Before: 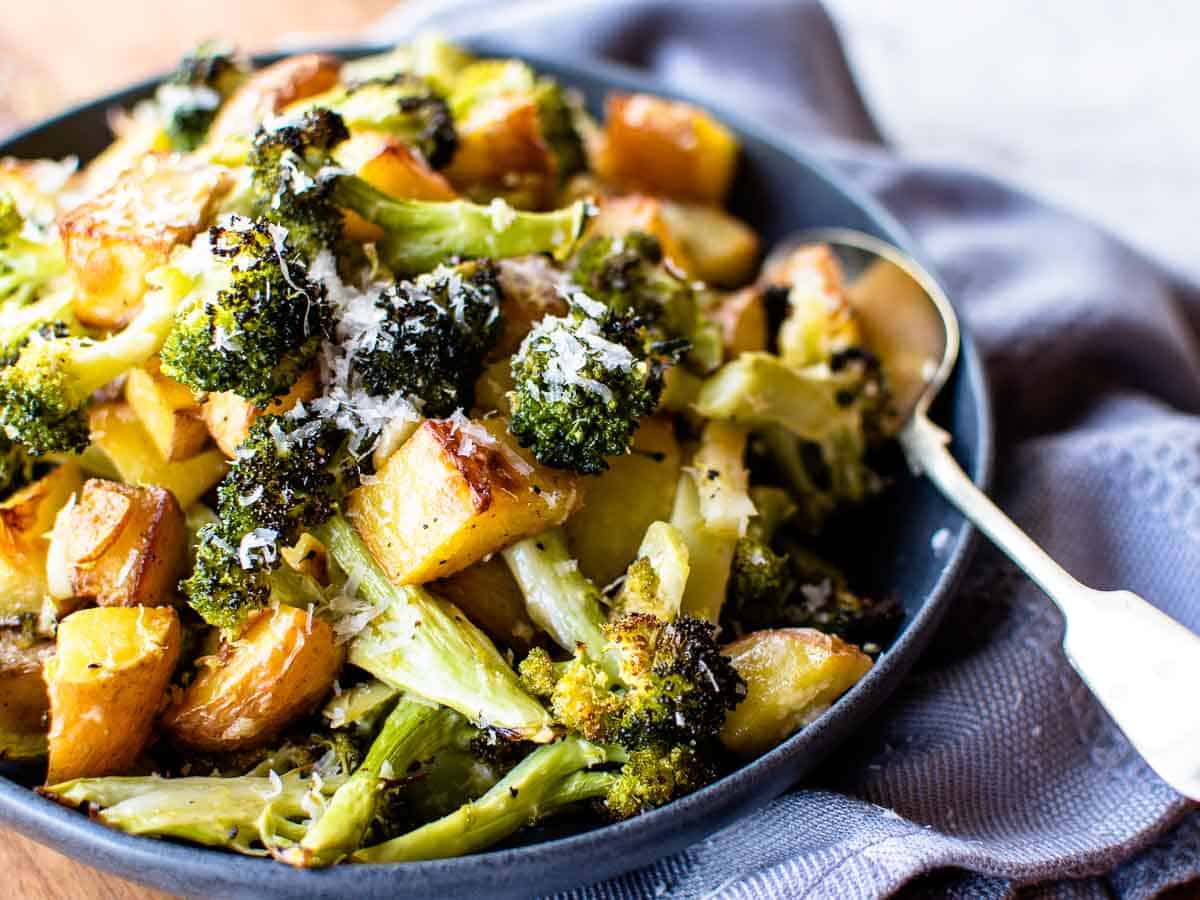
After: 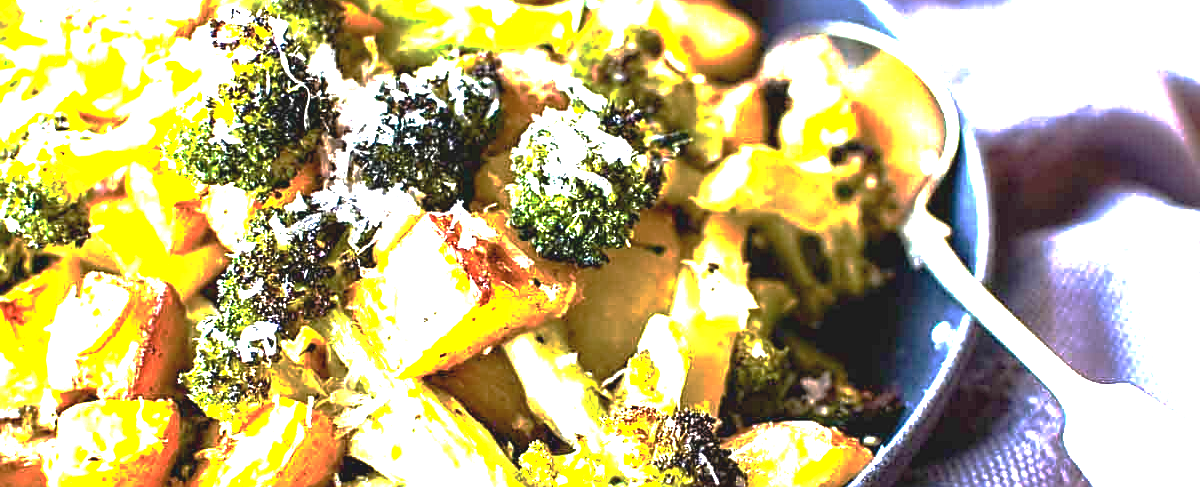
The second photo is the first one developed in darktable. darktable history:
exposure: black level correction 0, exposure 2.414 EV, compensate highlight preservation false
base curve: curves: ch0 [(0, 0) (0.826, 0.587) (1, 1)], exposure shift 0.01, preserve colors none
crop and rotate: top 23.012%, bottom 22.842%
velvia: on, module defaults
sharpen: on, module defaults
contrast brightness saturation: contrast -0.137, brightness 0.053, saturation -0.128
color balance rgb: perceptual saturation grading › global saturation 20%, perceptual saturation grading › highlights -24.858%, perceptual saturation grading › shadows 50.402%, global vibrance -23.622%
